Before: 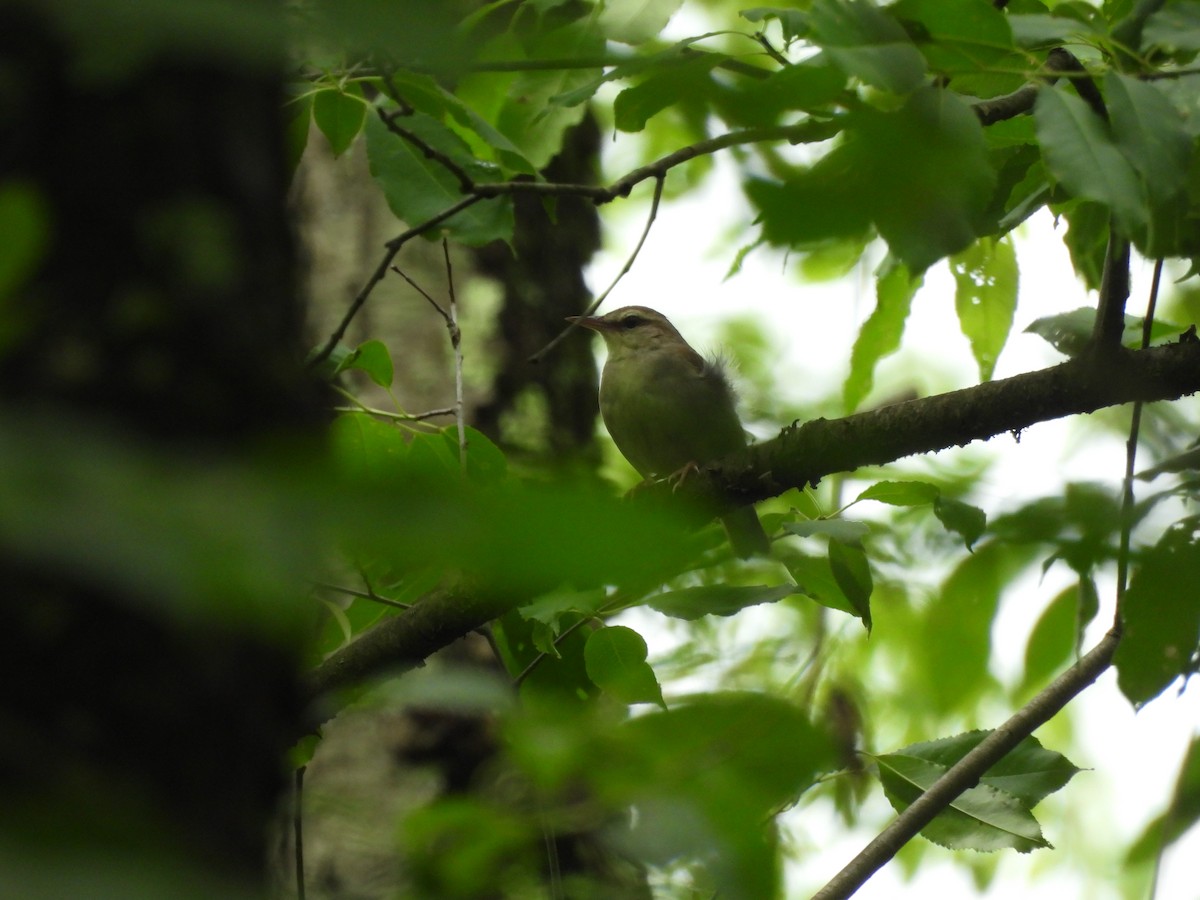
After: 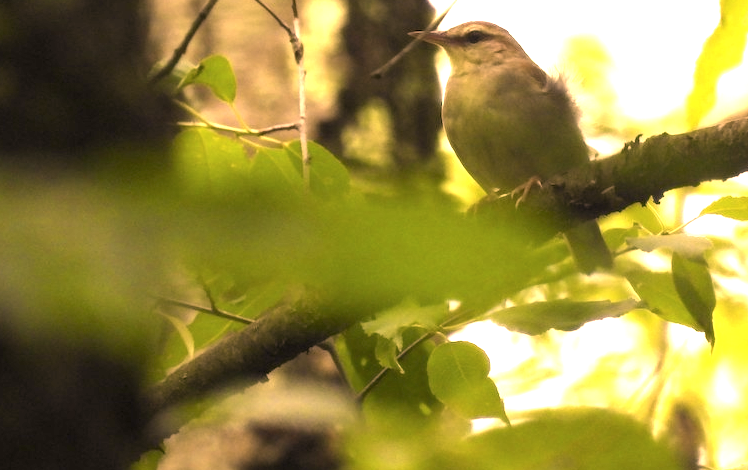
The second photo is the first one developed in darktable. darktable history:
color correction: highlights a* 39.5, highlights b* 39.57, saturation 0.694
exposure: black level correction 0.001, exposure 1.819 EV, compensate highlight preservation false
crop: left 13.166%, top 31.708%, right 24.476%, bottom 16.01%
